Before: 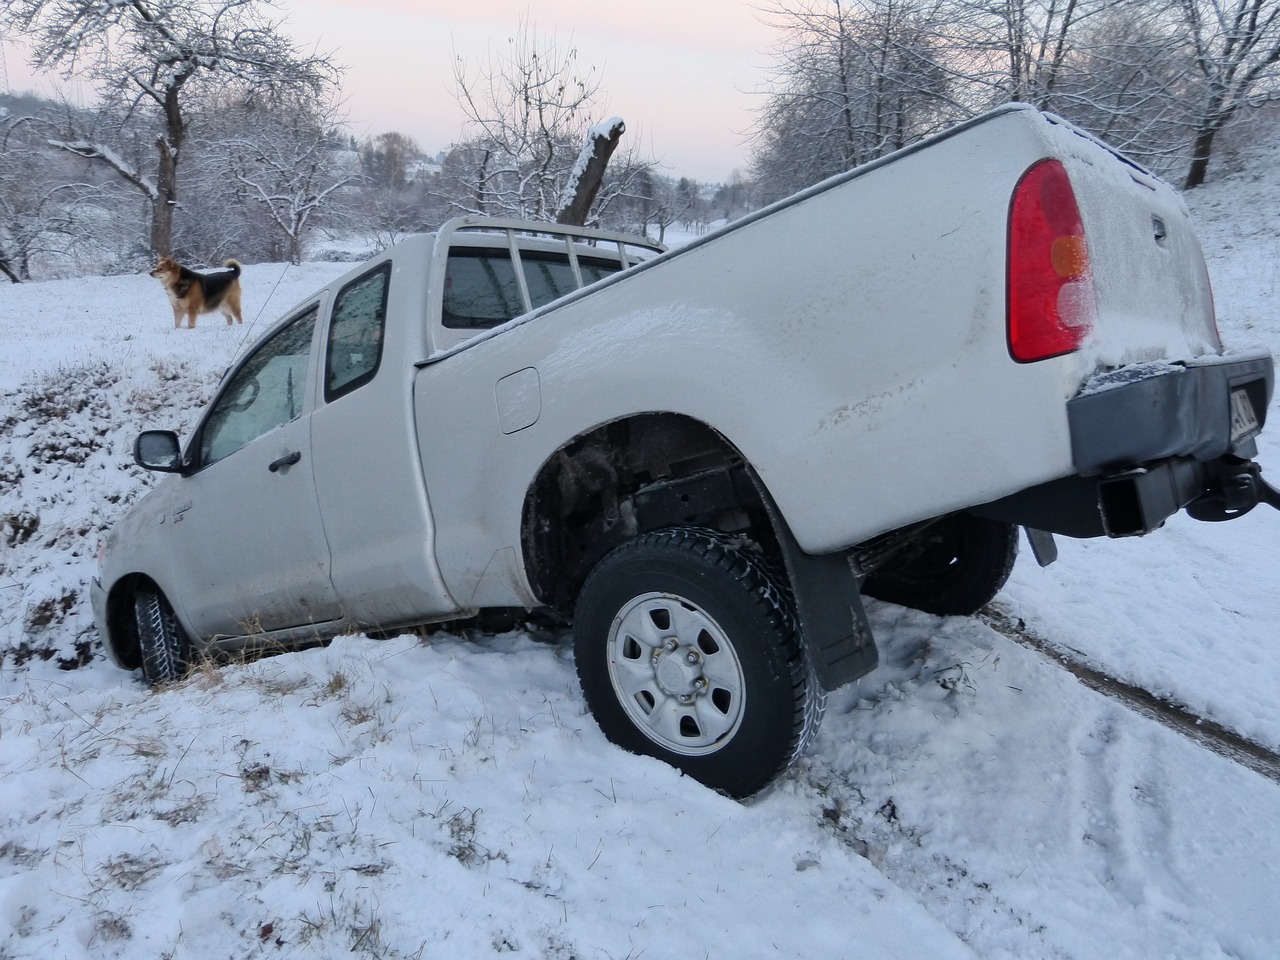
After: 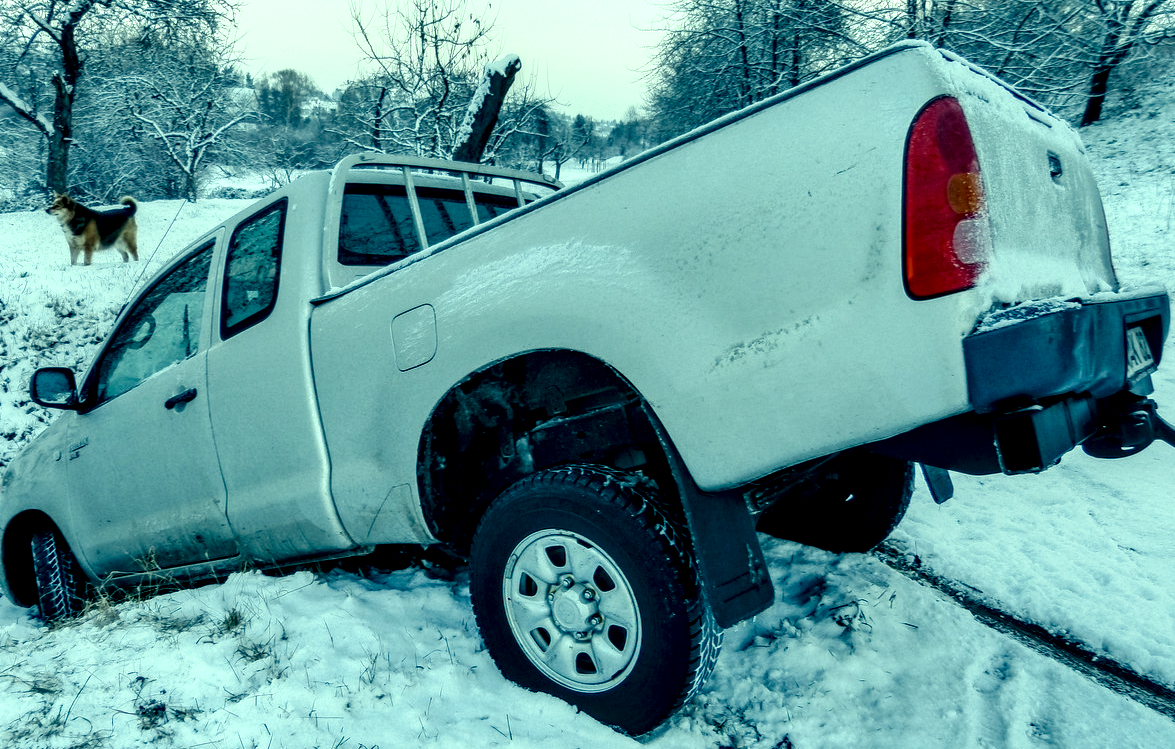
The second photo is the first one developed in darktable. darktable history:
crop: left 8.137%, top 6.587%, bottom 15.316%
color balance rgb: shadows lift › chroma 2.008%, shadows lift › hue 246.93°, power › hue 329.17°, perceptual saturation grading › global saturation 20%, perceptual saturation grading › highlights -49.097%, perceptual saturation grading › shadows 24.905%, global vibrance 9.749%
shadows and highlights: shadows 4.42, highlights -18.76, soften with gaussian
tone curve: curves: ch0 [(0, 0) (0.003, 0.019) (0.011, 0.019) (0.025, 0.026) (0.044, 0.043) (0.069, 0.066) (0.1, 0.095) (0.136, 0.133) (0.177, 0.181) (0.224, 0.233) (0.277, 0.302) (0.335, 0.375) (0.399, 0.452) (0.468, 0.532) (0.543, 0.609) (0.623, 0.695) (0.709, 0.775) (0.801, 0.865) (0.898, 0.932) (1, 1)], preserve colors none
contrast brightness saturation: contrast 0.006, saturation -0.055
color correction: highlights a* -19.74, highlights b* 9.8, shadows a* -19.82, shadows b* -10.17
local contrast: detail 204%
